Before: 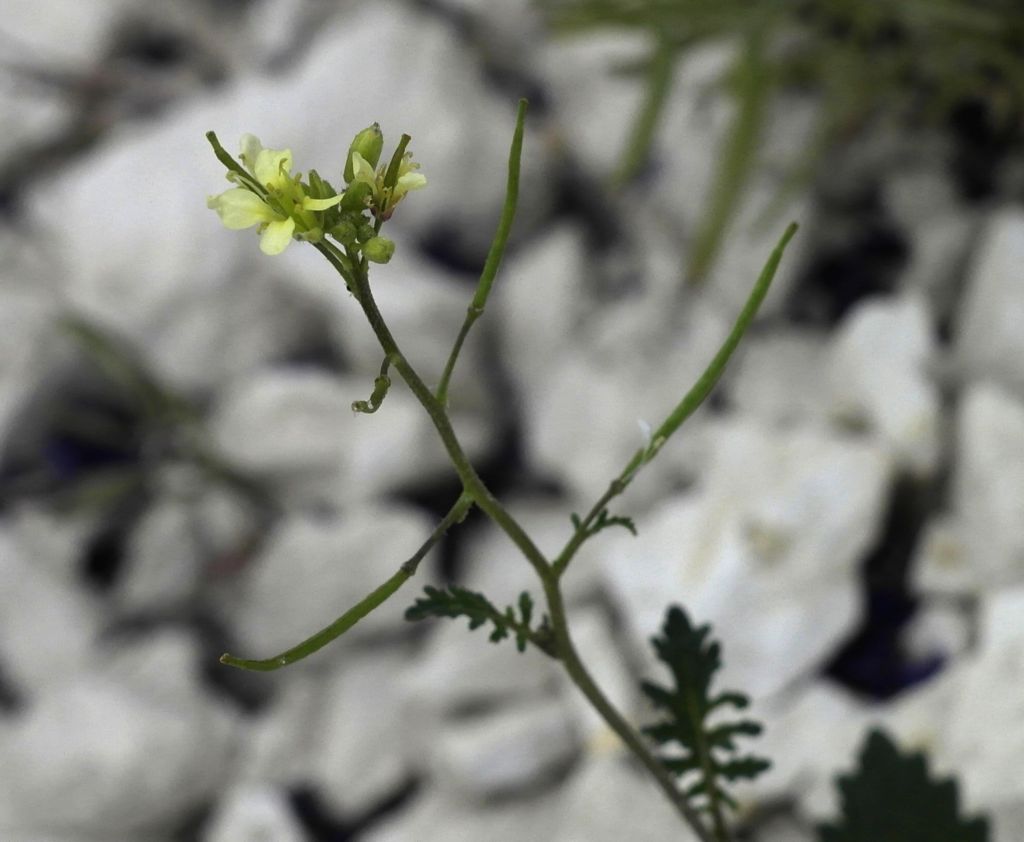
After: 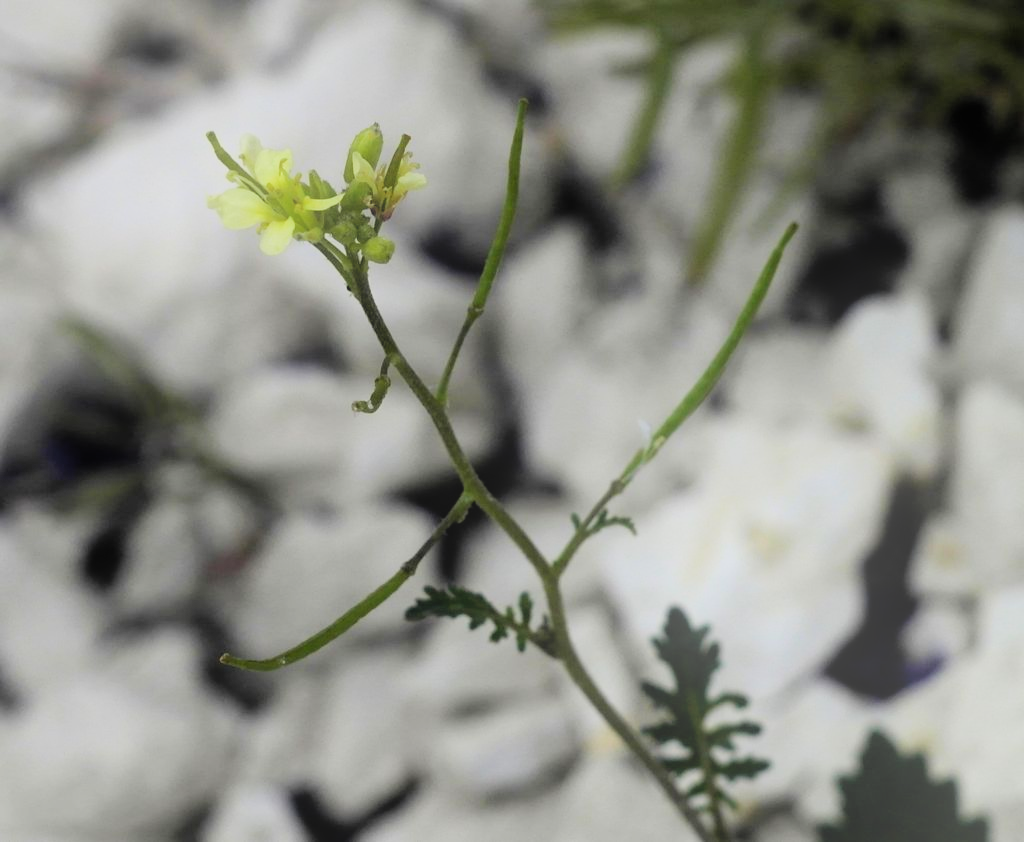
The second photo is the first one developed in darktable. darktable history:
contrast brightness saturation: contrast 0.07, brightness 0.08, saturation 0.18
tone equalizer: on, module defaults
bloom: on, module defaults
filmic rgb: black relative exposure -7.65 EV, white relative exposure 4.56 EV, hardness 3.61
